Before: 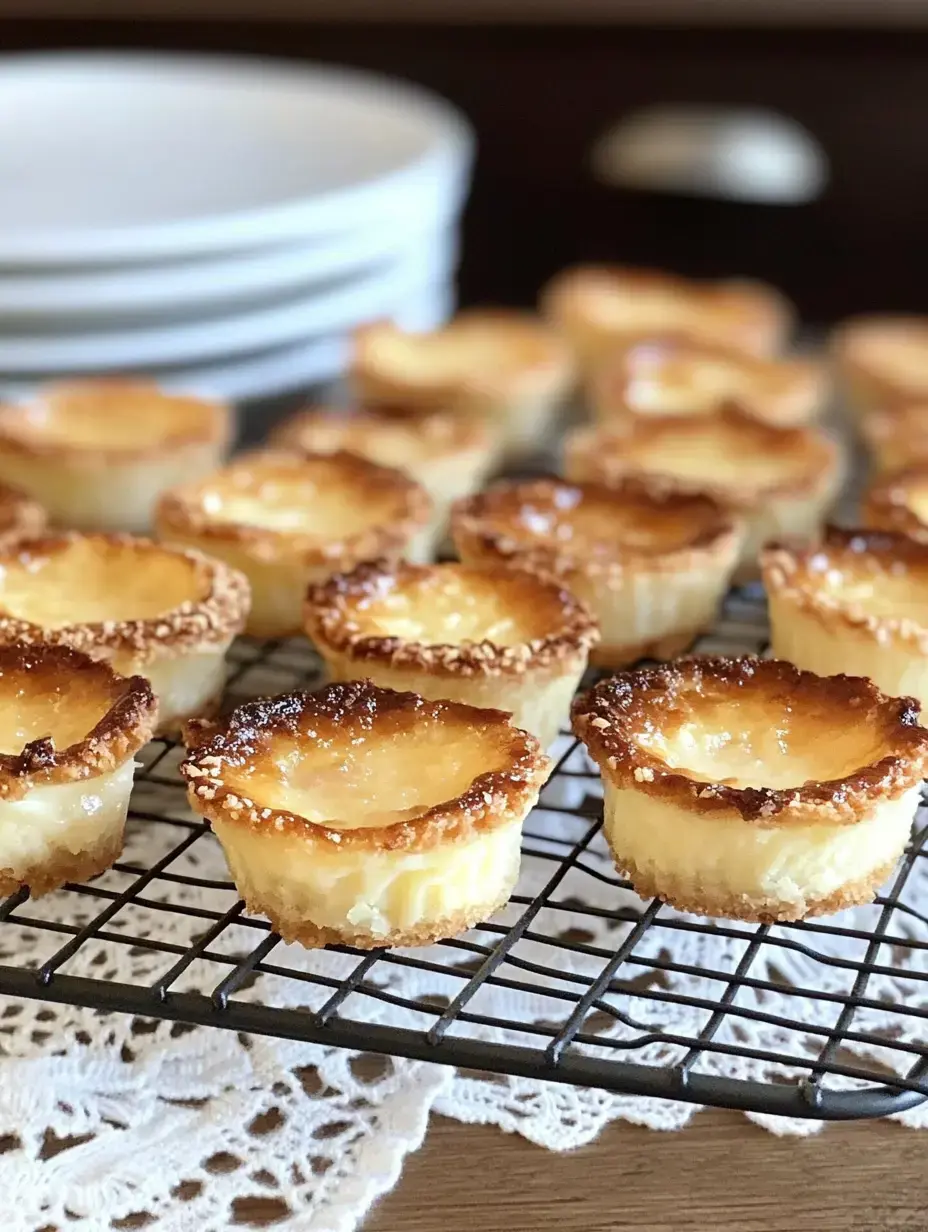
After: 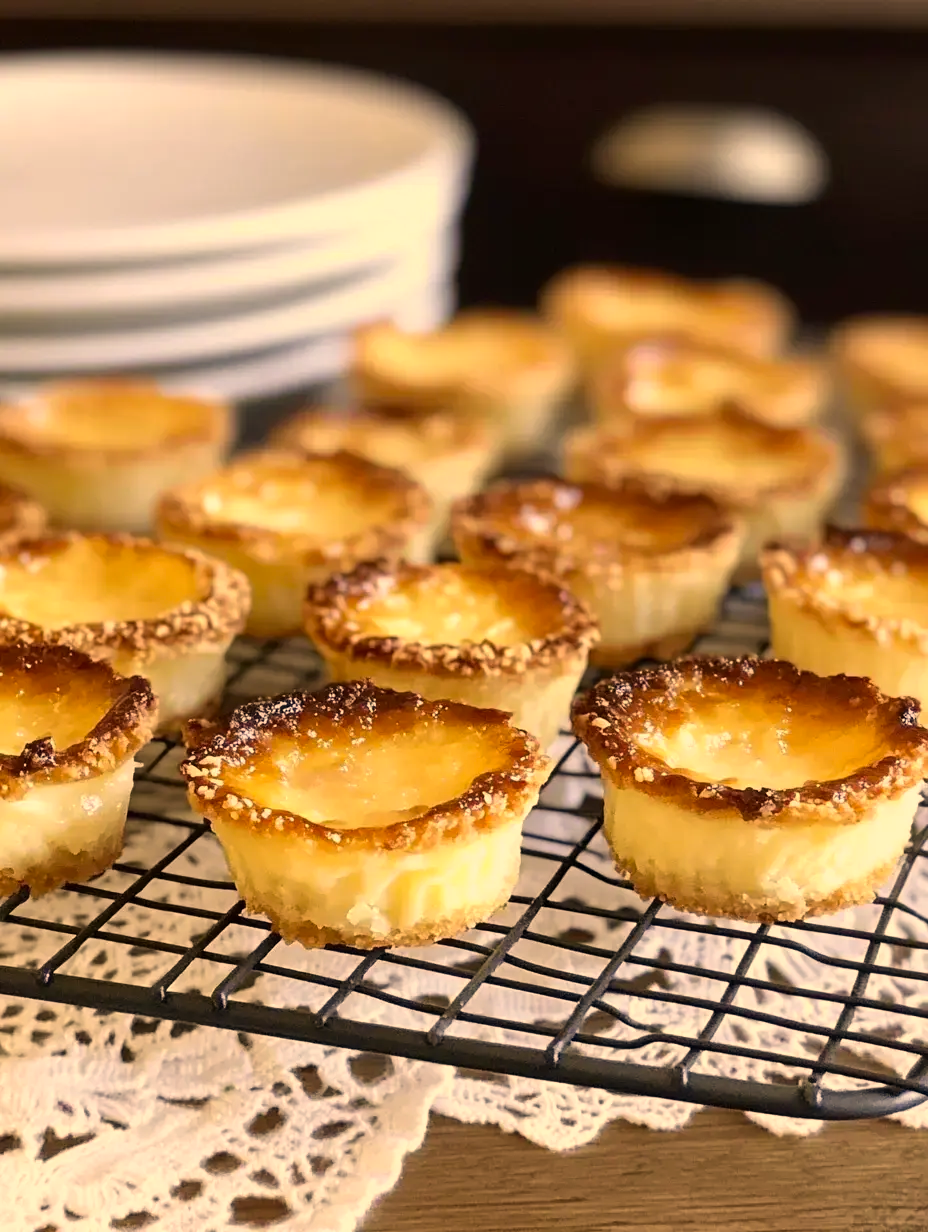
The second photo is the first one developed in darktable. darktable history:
color correction: highlights a* 14.93, highlights b* 31.63
